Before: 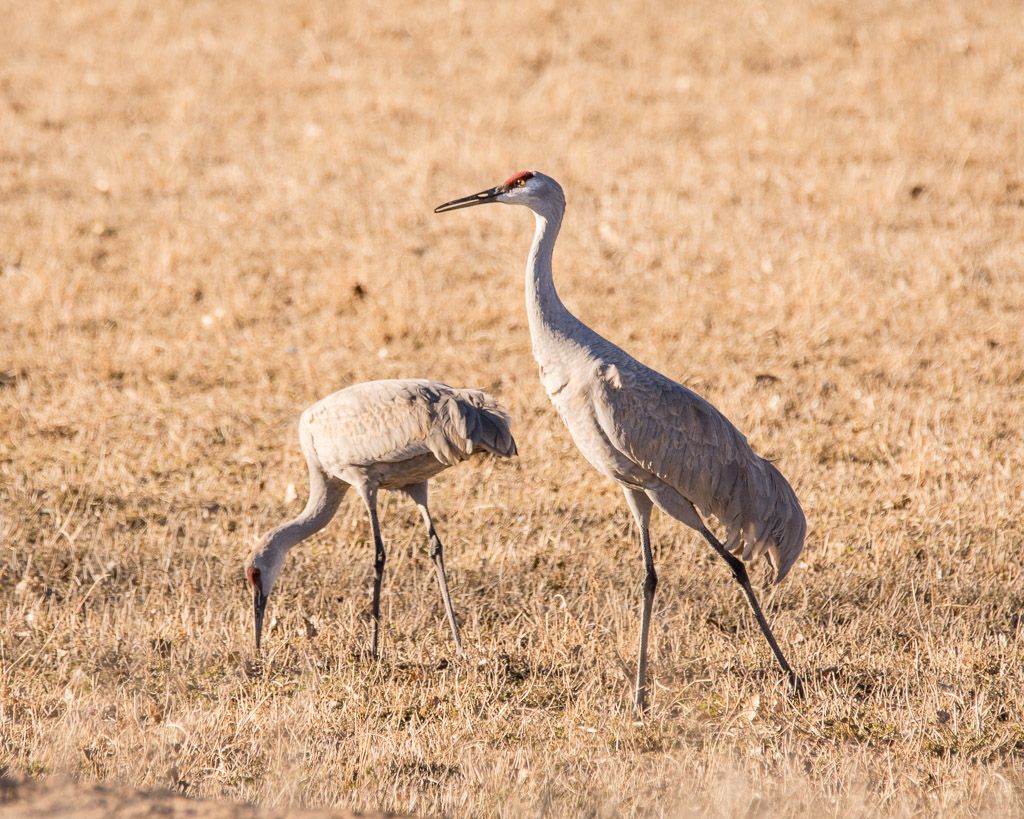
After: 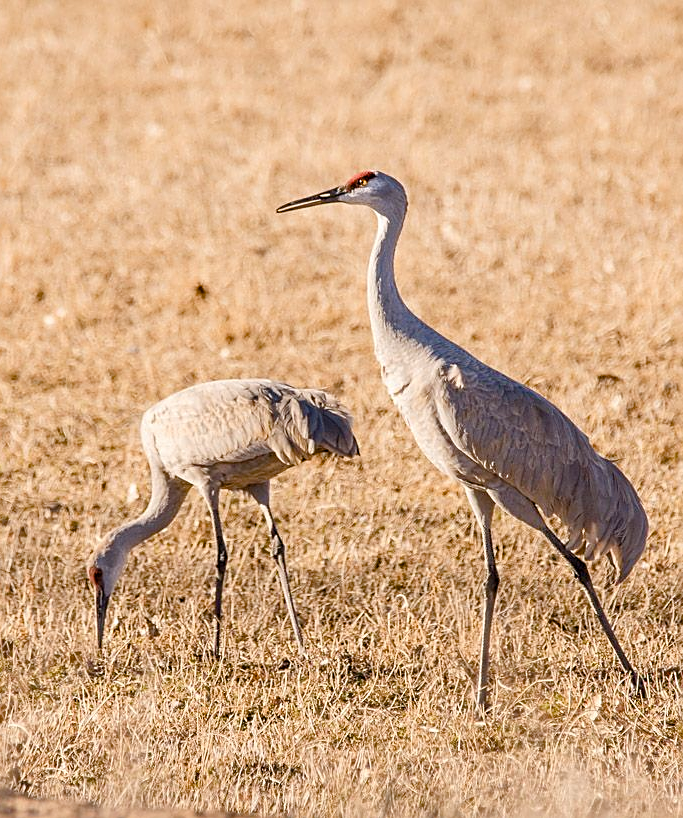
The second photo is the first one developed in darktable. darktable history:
sharpen: on, module defaults
crop and rotate: left 15.501%, right 17.764%
color balance rgb: perceptual saturation grading › global saturation 19.832%, perceptual saturation grading › highlights -25.098%, perceptual saturation grading › shadows 50.168%
